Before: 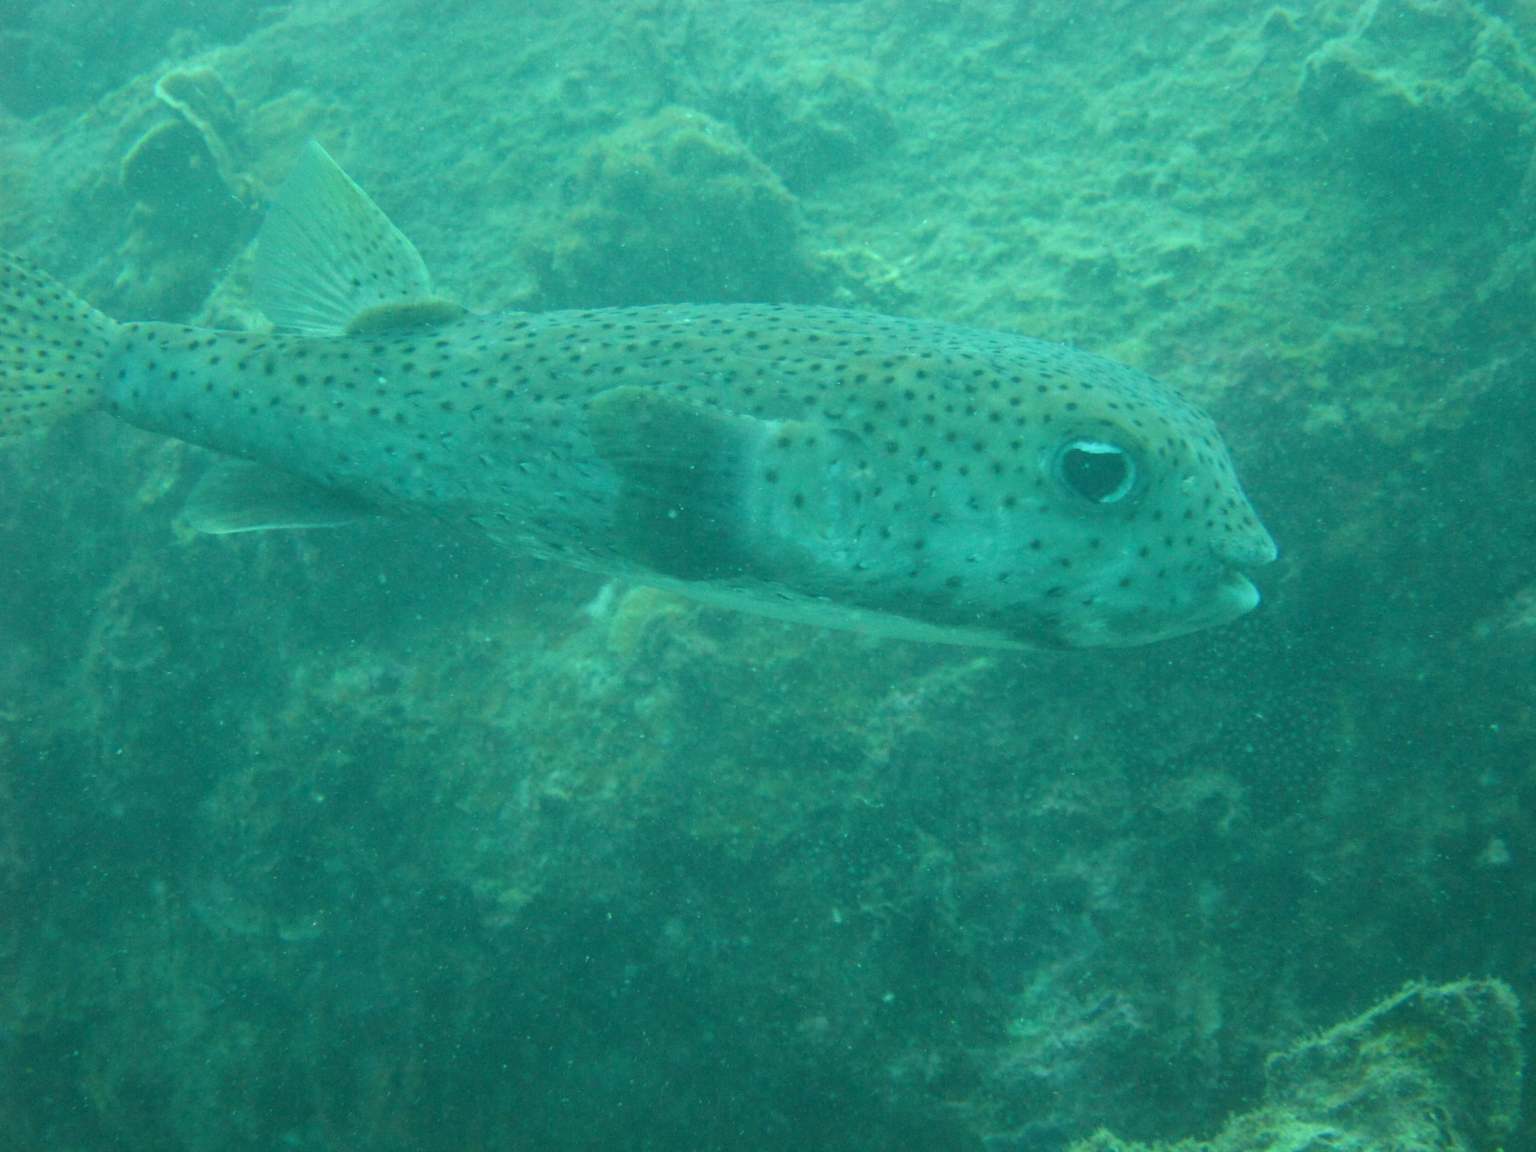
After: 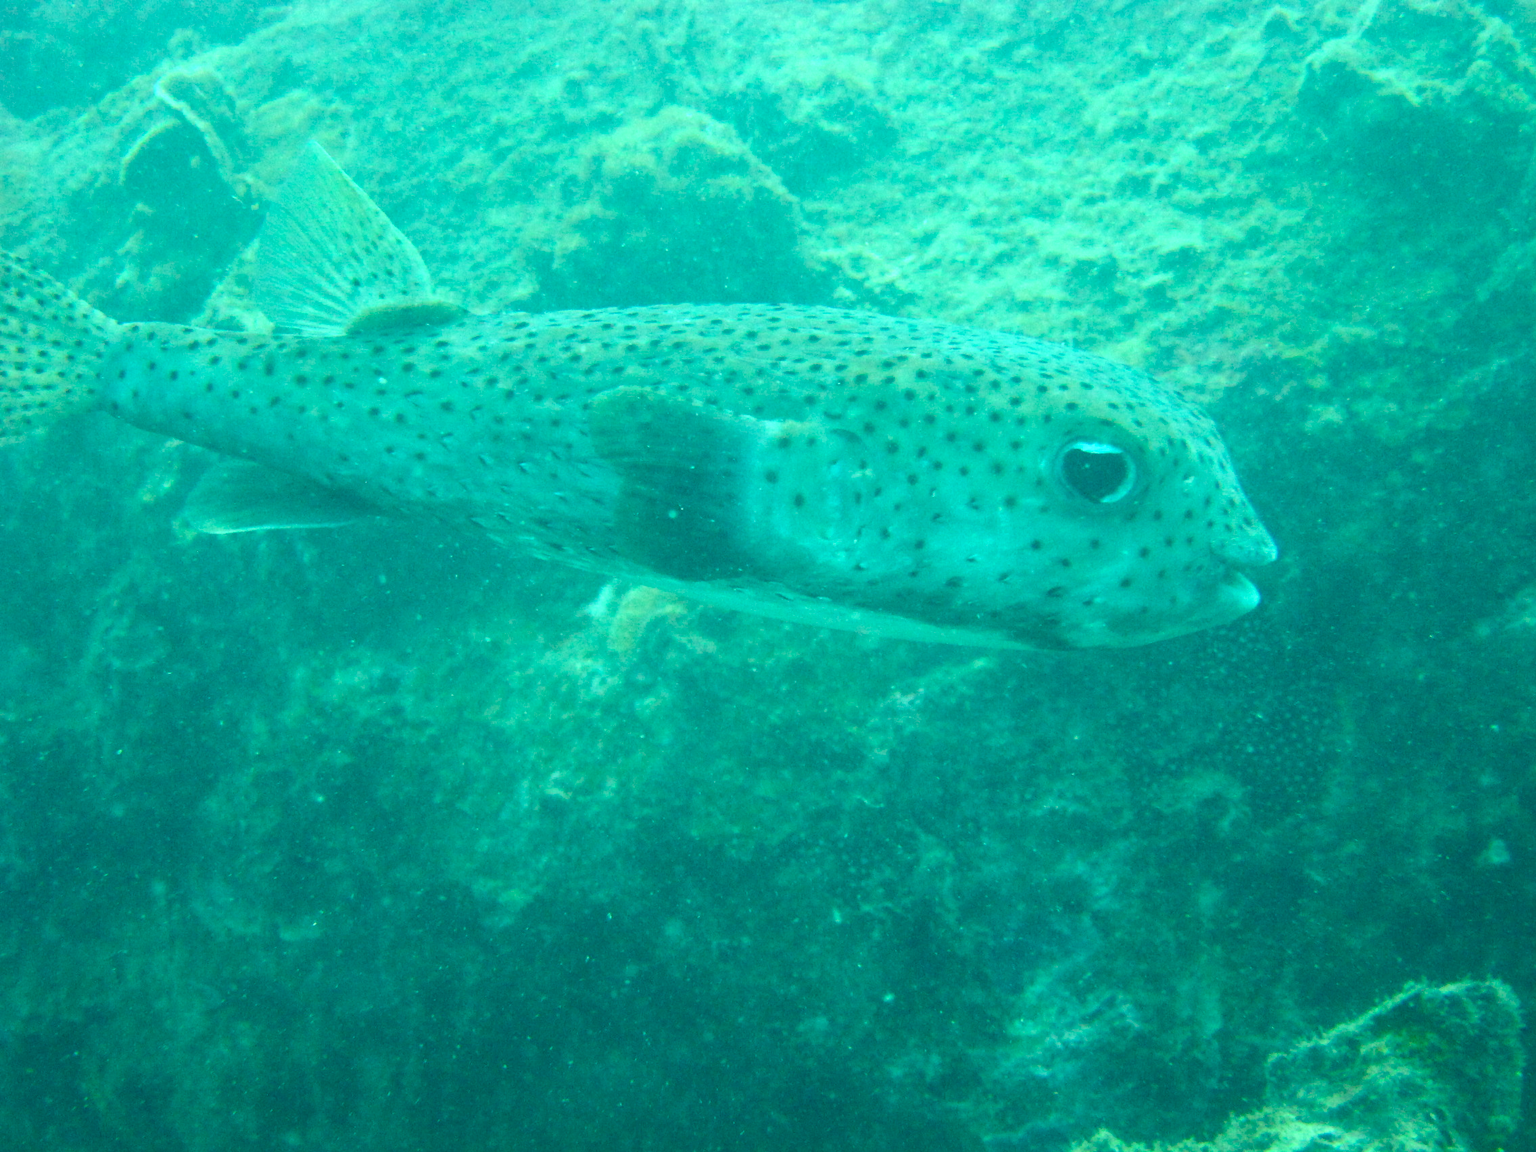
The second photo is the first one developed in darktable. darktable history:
exposure: black level correction 0, exposure 0.702 EV, compensate highlight preservation false
color balance rgb: shadows lift › chroma 2.032%, shadows lift › hue 221°, global offset › luminance -0.288%, global offset › chroma 0.305%, global offset › hue 261.7°, perceptual saturation grading › global saturation 20.333%, perceptual saturation grading › highlights -19.775%, perceptual saturation grading › shadows 29.911%, global vibrance 16.186%, saturation formula JzAzBz (2021)
